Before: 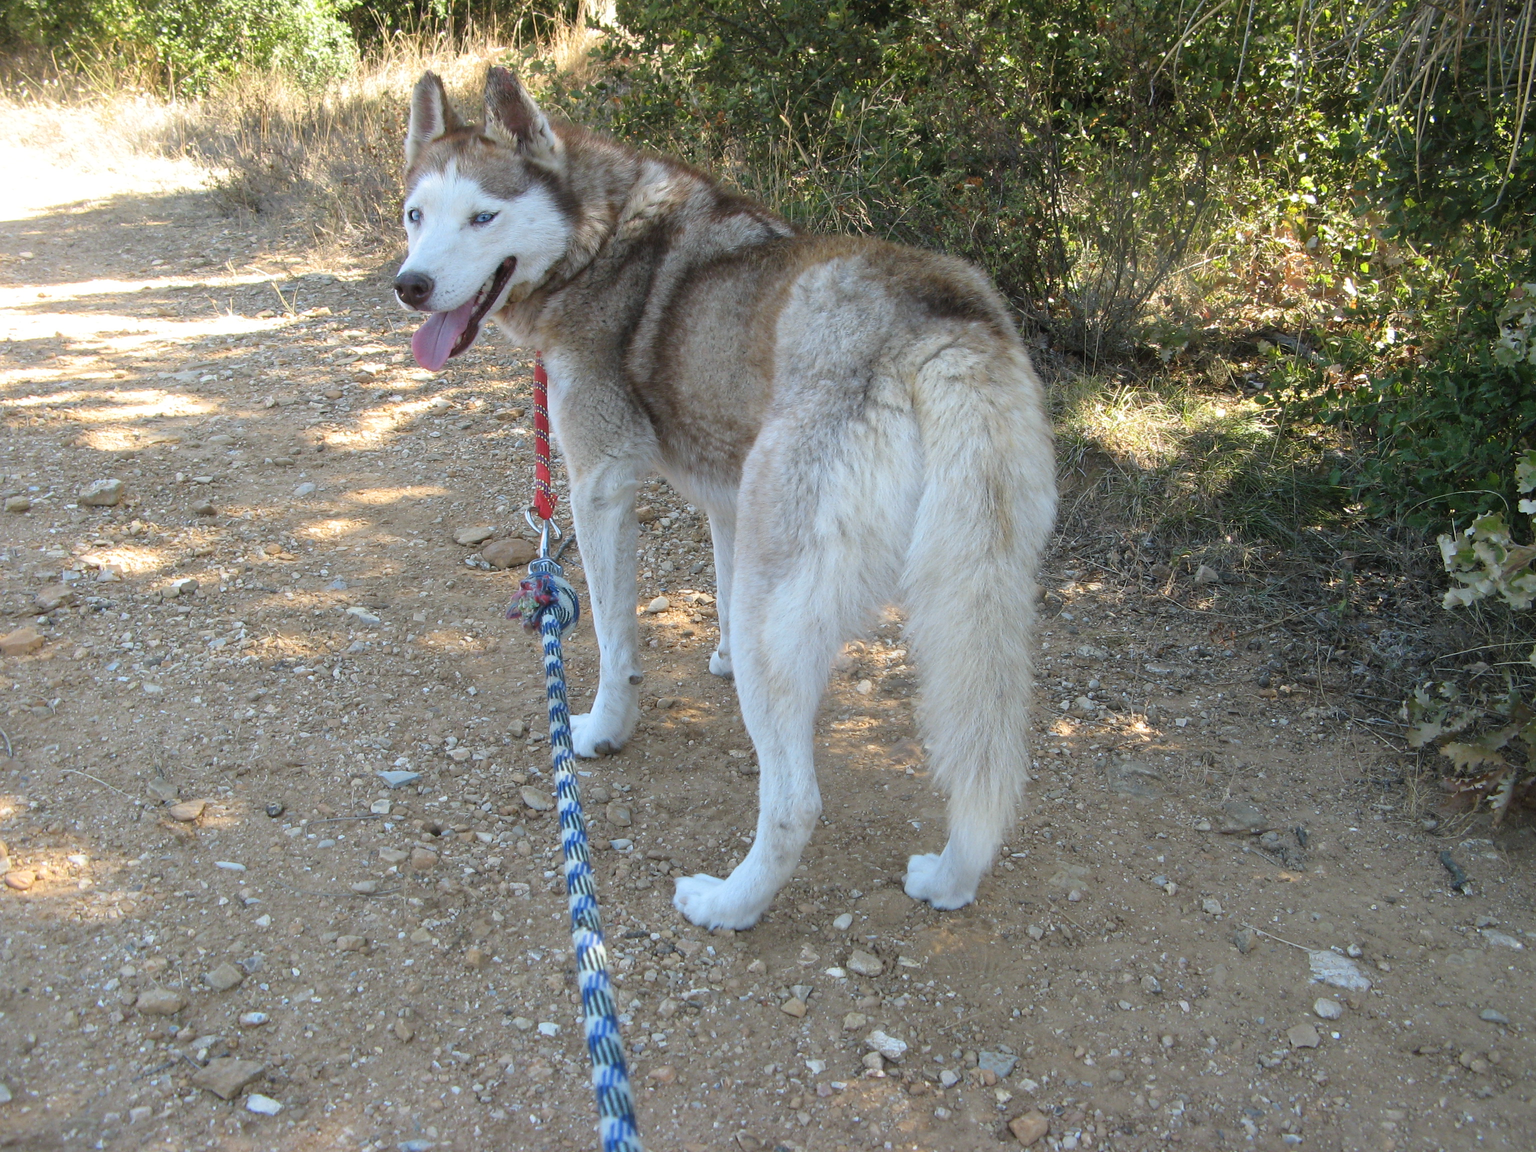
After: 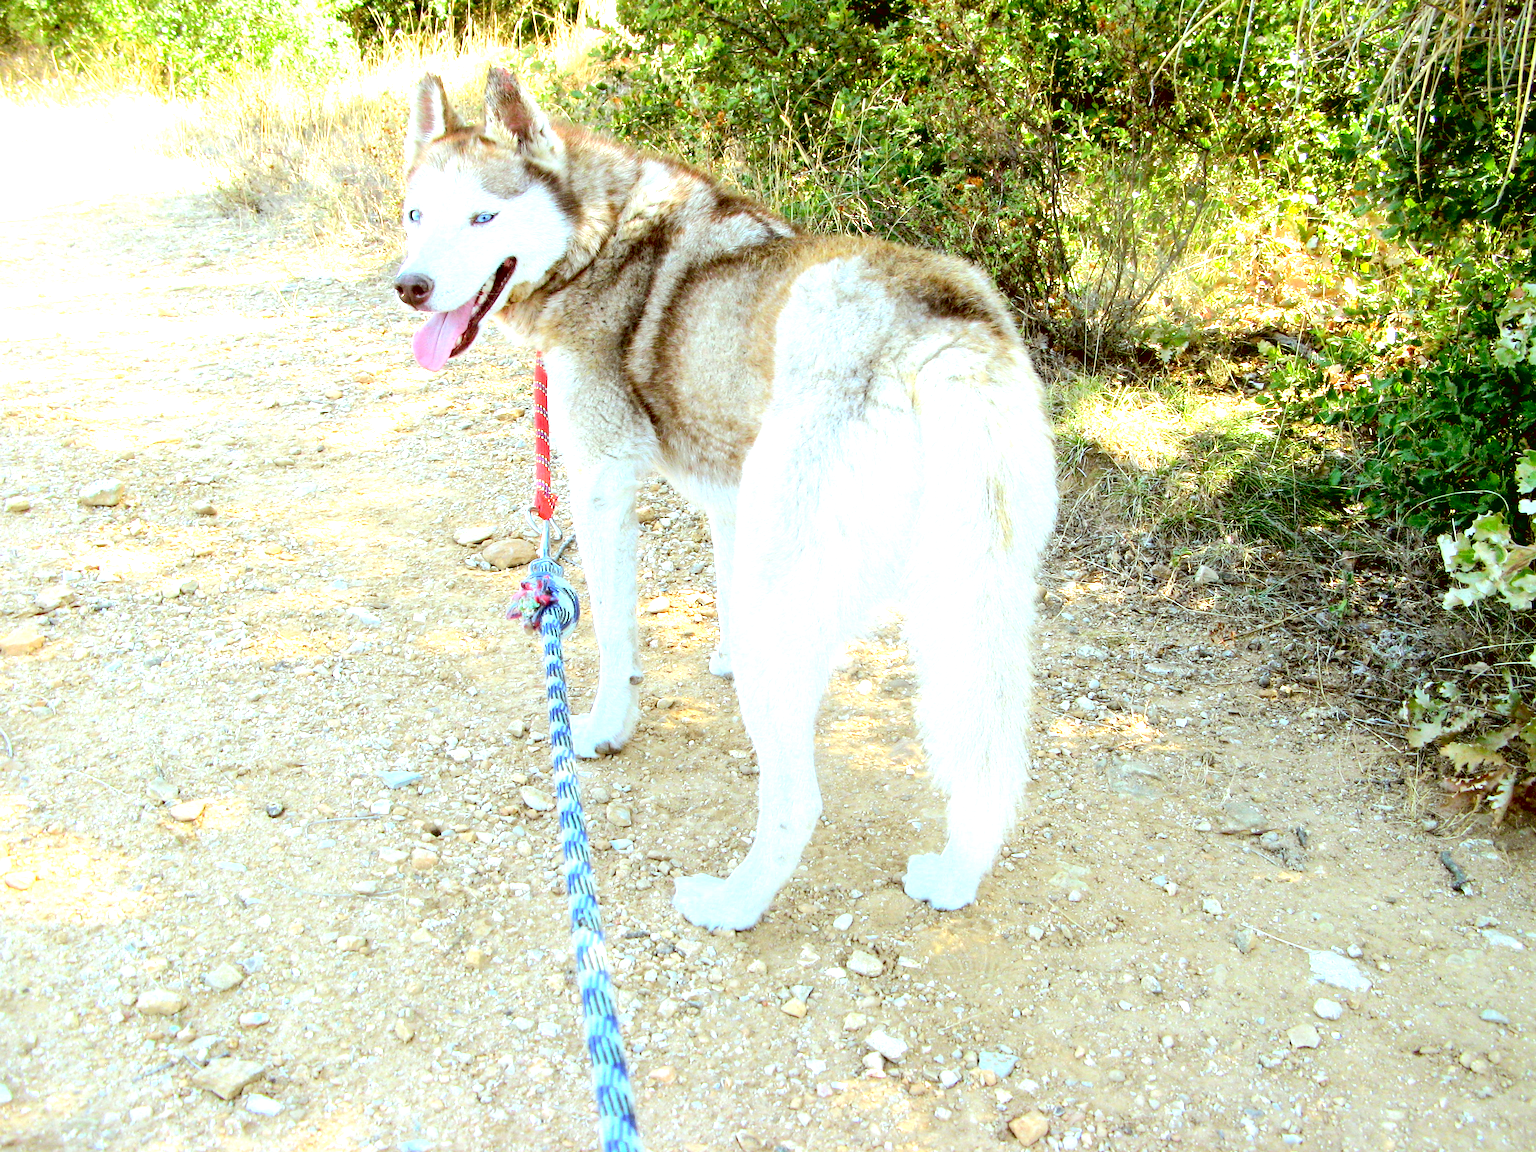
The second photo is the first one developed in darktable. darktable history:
exposure: black level correction 0.016, exposure 1.774 EV, compensate highlight preservation false
tone curve: curves: ch0 [(0, 0.013) (0.054, 0.018) (0.205, 0.191) (0.289, 0.292) (0.39, 0.424) (0.493, 0.551) (0.666, 0.743) (0.795, 0.841) (1, 0.998)]; ch1 [(0, 0) (0.385, 0.343) (0.439, 0.415) (0.494, 0.495) (0.501, 0.501) (0.51, 0.509) (0.54, 0.552) (0.586, 0.614) (0.66, 0.706) (0.783, 0.804) (1, 1)]; ch2 [(0, 0) (0.32, 0.281) (0.403, 0.399) (0.441, 0.428) (0.47, 0.469) (0.498, 0.496) (0.524, 0.538) (0.566, 0.579) (0.633, 0.665) (0.7, 0.711) (1, 1)], color space Lab, independent channels, preserve colors none
color correction: highlights a* -5.3, highlights b* 9.8, shadows a* 9.8, shadows b* 24.26
white balance: red 0.967, blue 1.049
